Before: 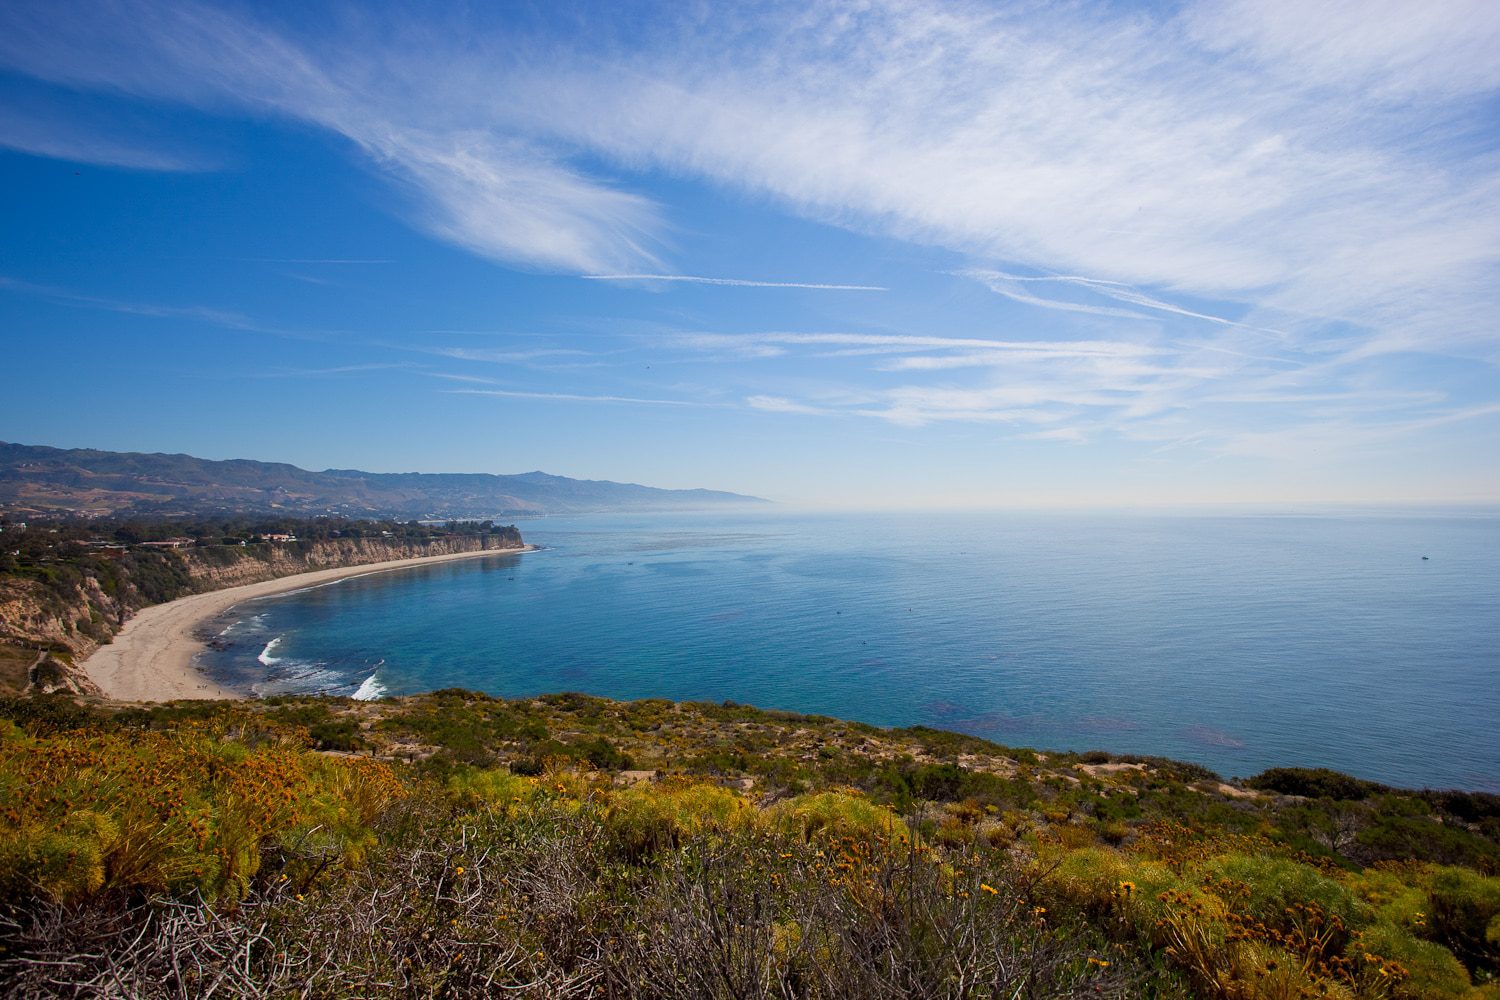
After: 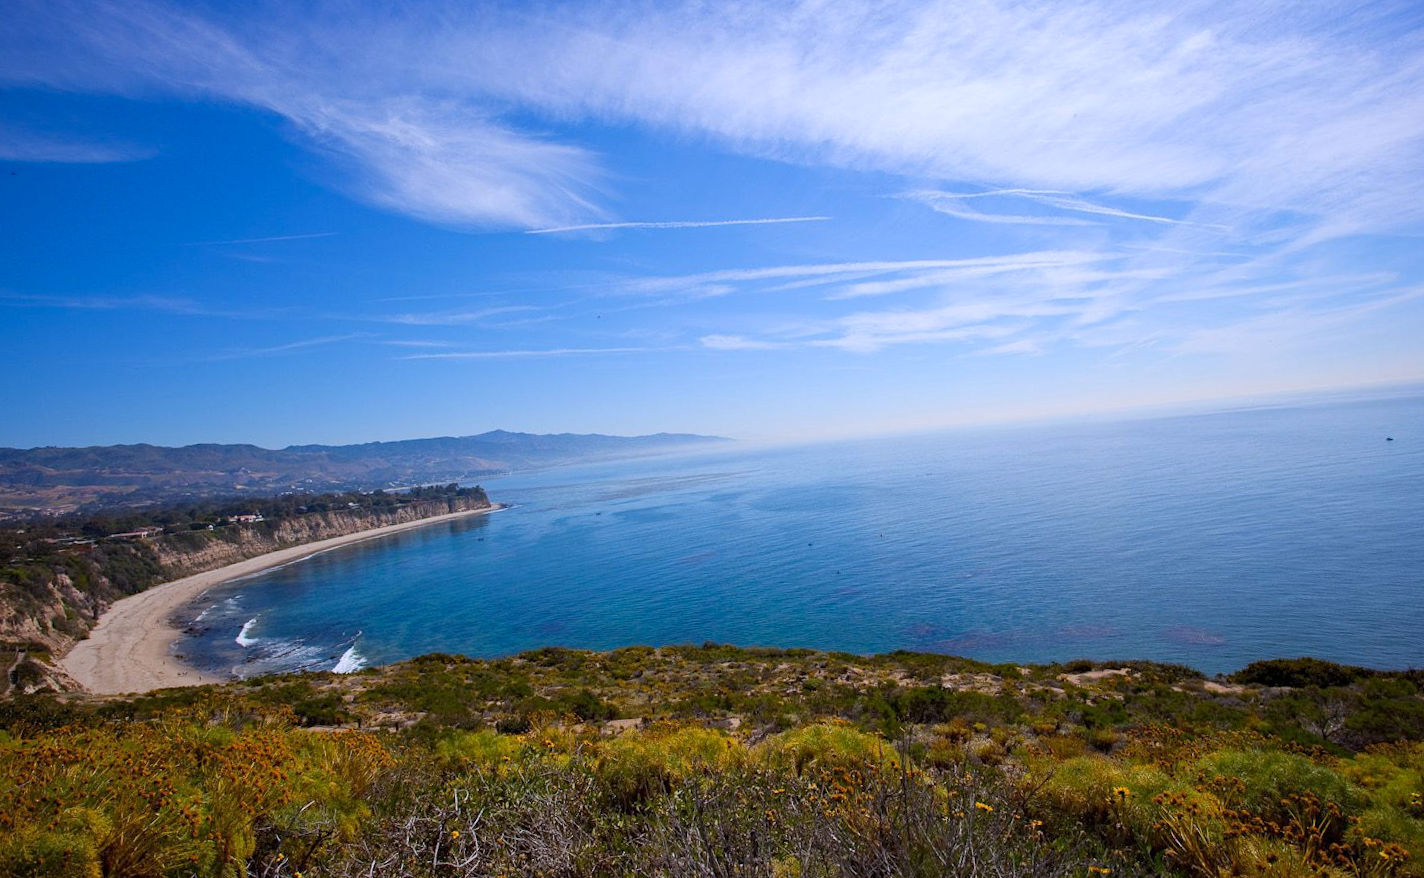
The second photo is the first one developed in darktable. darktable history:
rotate and perspective: rotation -5°, crop left 0.05, crop right 0.952, crop top 0.11, crop bottom 0.89
haze removal: compatibility mode true, adaptive false
white balance: red 0.967, blue 1.119, emerald 0.756
